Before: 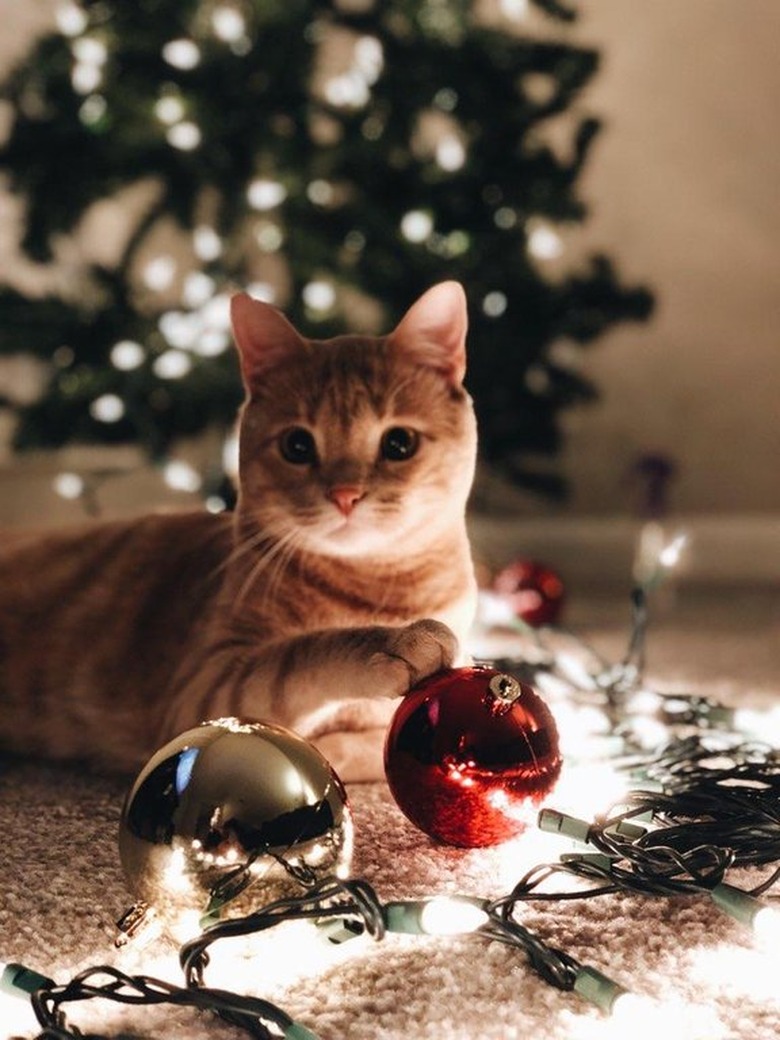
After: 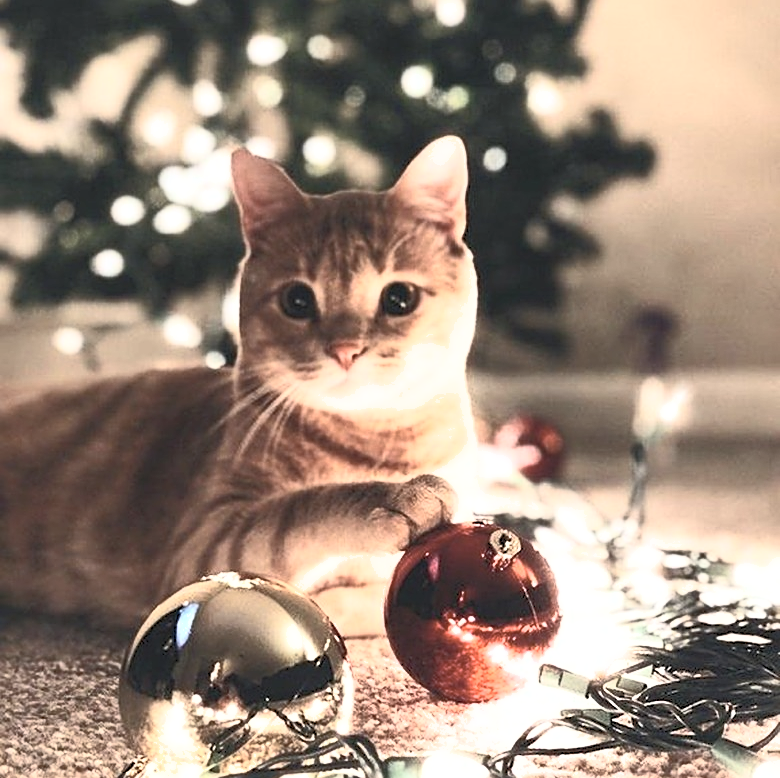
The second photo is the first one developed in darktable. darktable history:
exposure: exposure 0.6 EV, compensate highlight preservation false
sharpen: on, module defaults
crop: top 14.017%, bottom 11.137%
shadows and highlights: on, module defaults
contrast brightness saturation: contrast 0.561, brightness 0.572, saturation -0.336
